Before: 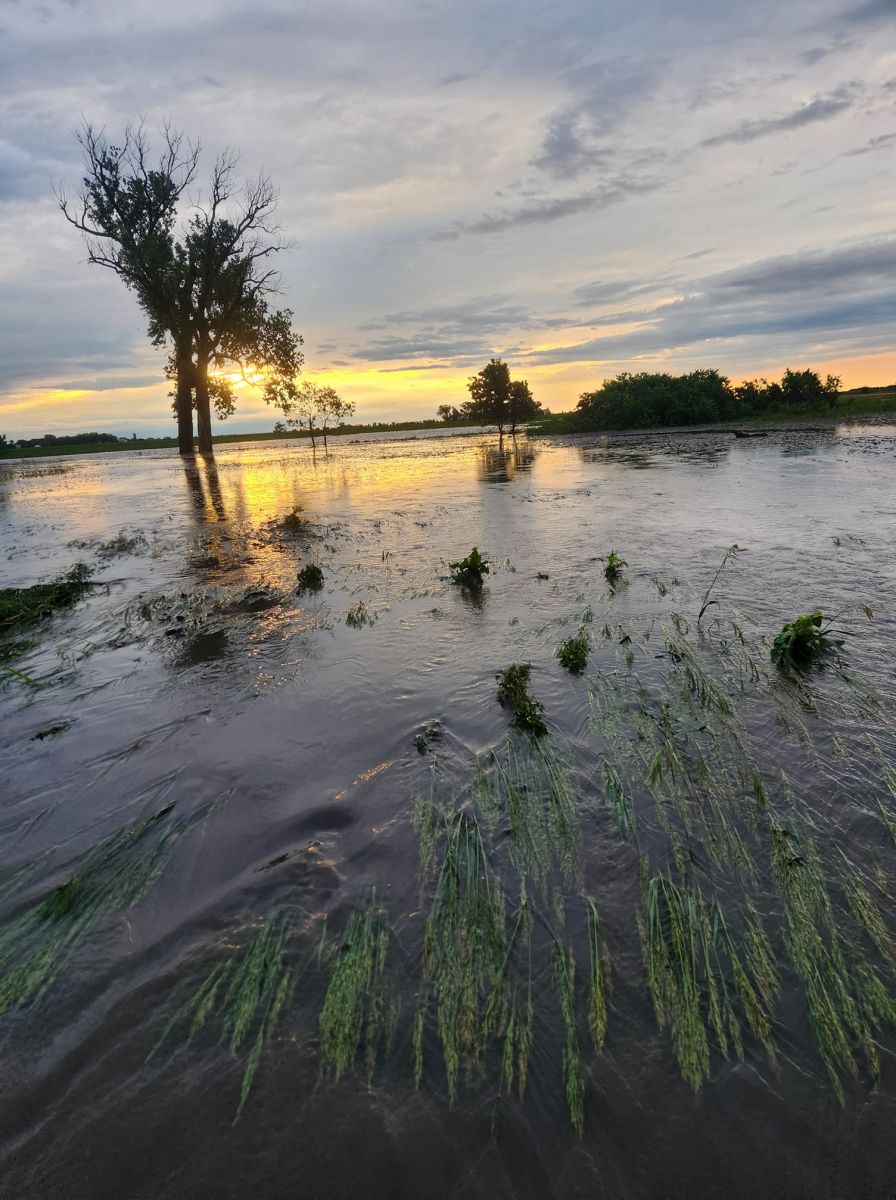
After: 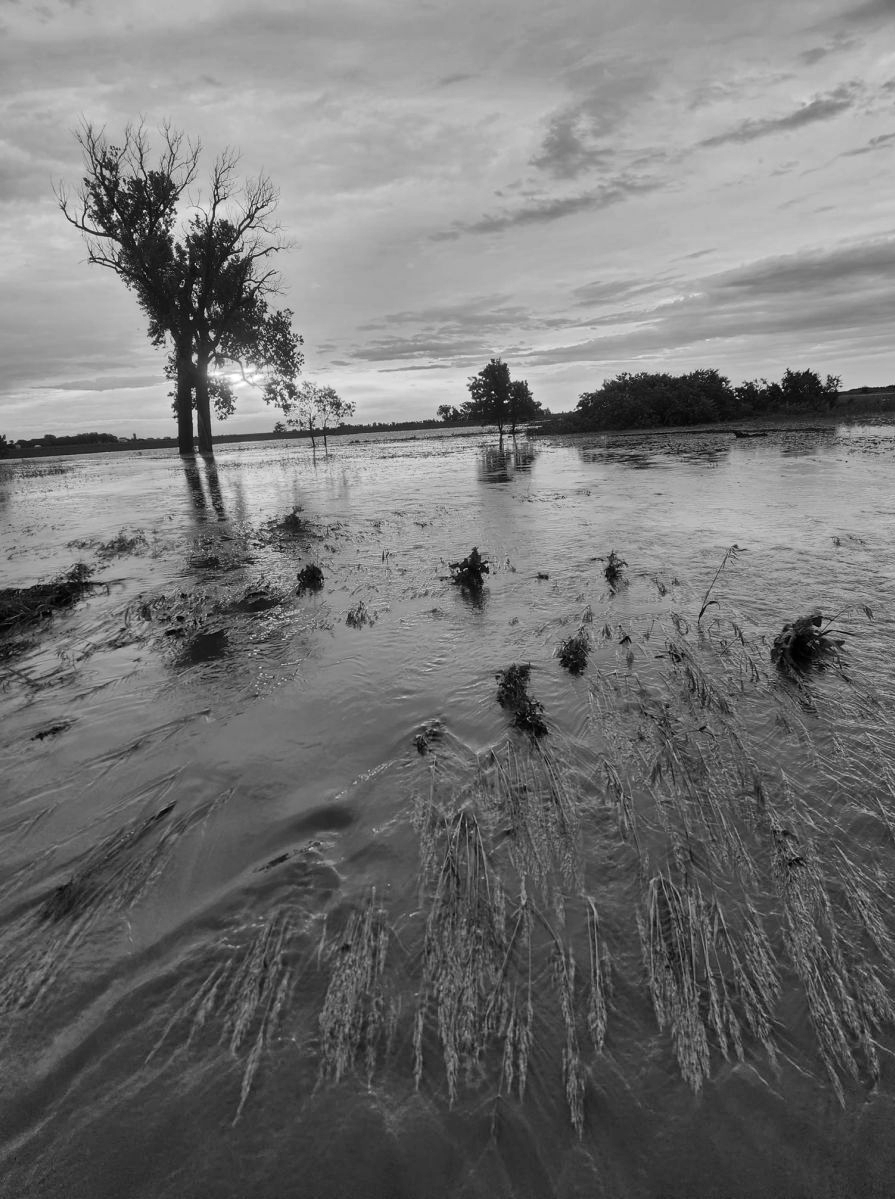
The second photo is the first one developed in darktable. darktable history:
color balance rgb: linear chroma grading › global chroma 14.511%, perceptual saturation grading › global saturation 2.21%
color calibration: output gray [0.21, 0.42, 0.37, 0], gray › normalize channels true, illuminant as shot in camera, x 0.379, y 0.396, temperature 4136.52 K, gamut compression 0.026
crop and rotate: left 0.09%, bottom 0.009%
shadows and highlights: soften with gaussian
